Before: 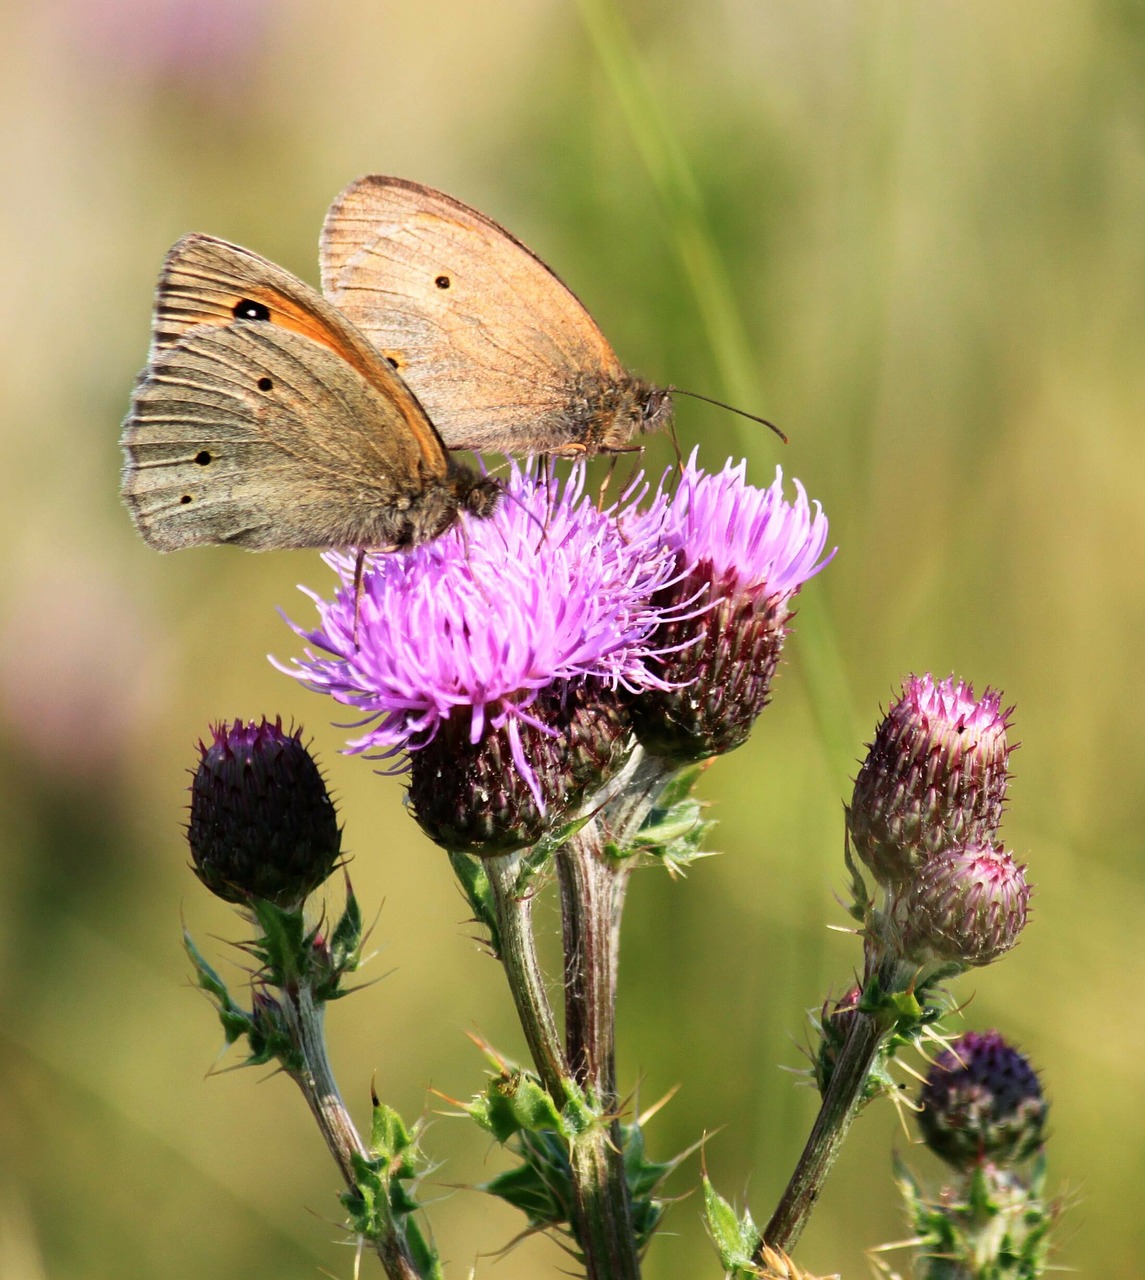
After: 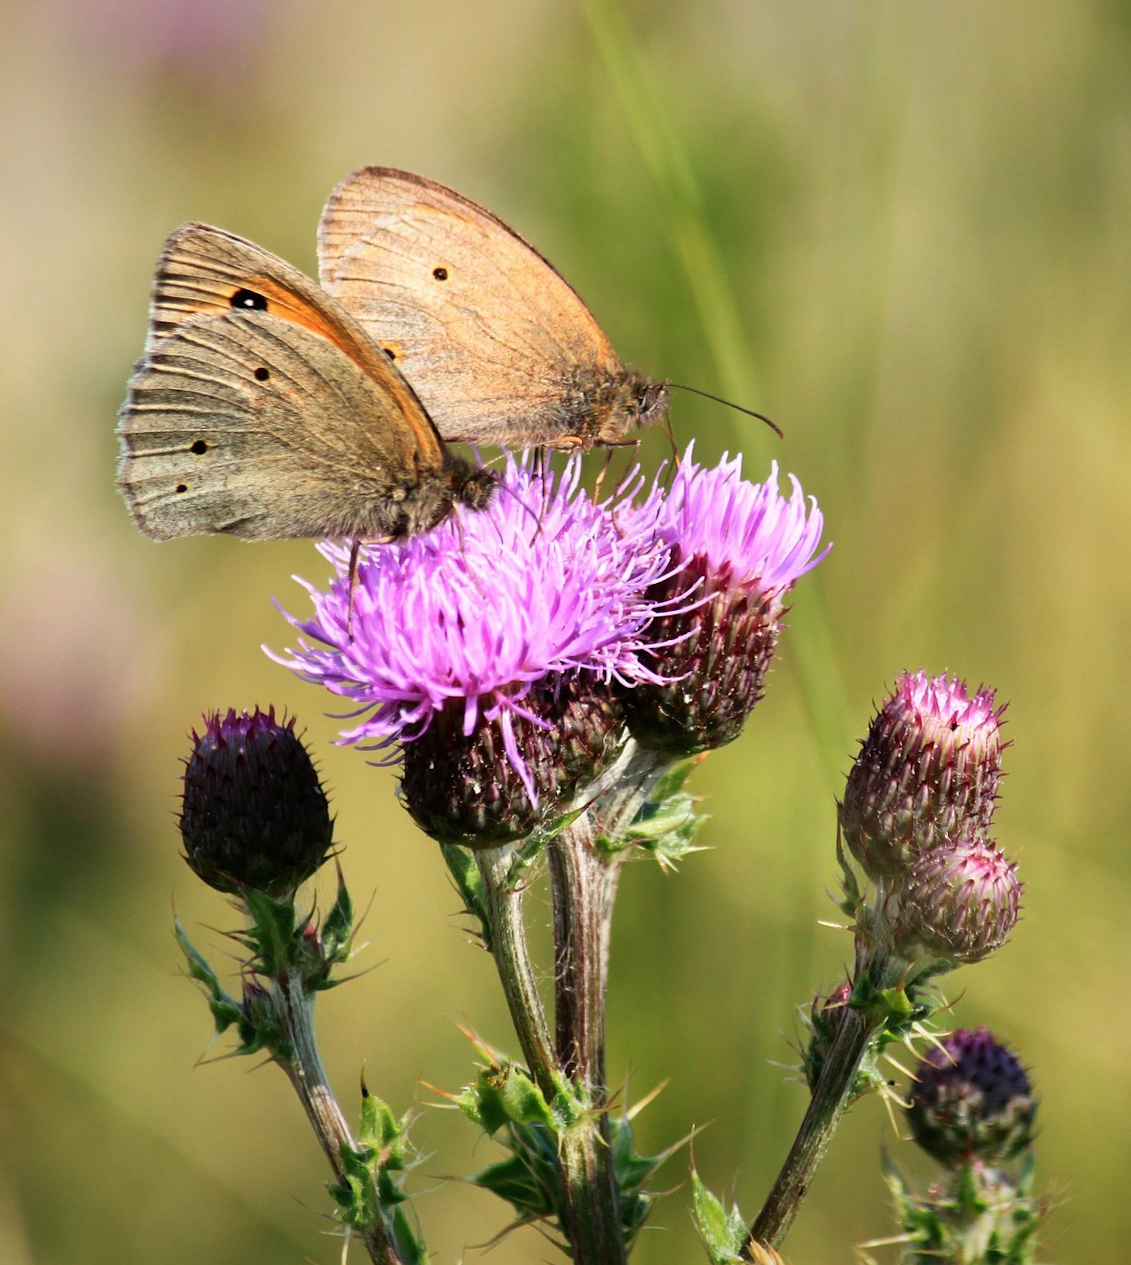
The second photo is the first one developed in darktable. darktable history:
crop and rotate: angle -0.593°
vignetting: fall-off start 97.48%, fall-off radius 100.98%, brightness -0.366, saturation 0.008, width/height ratio 1.364
